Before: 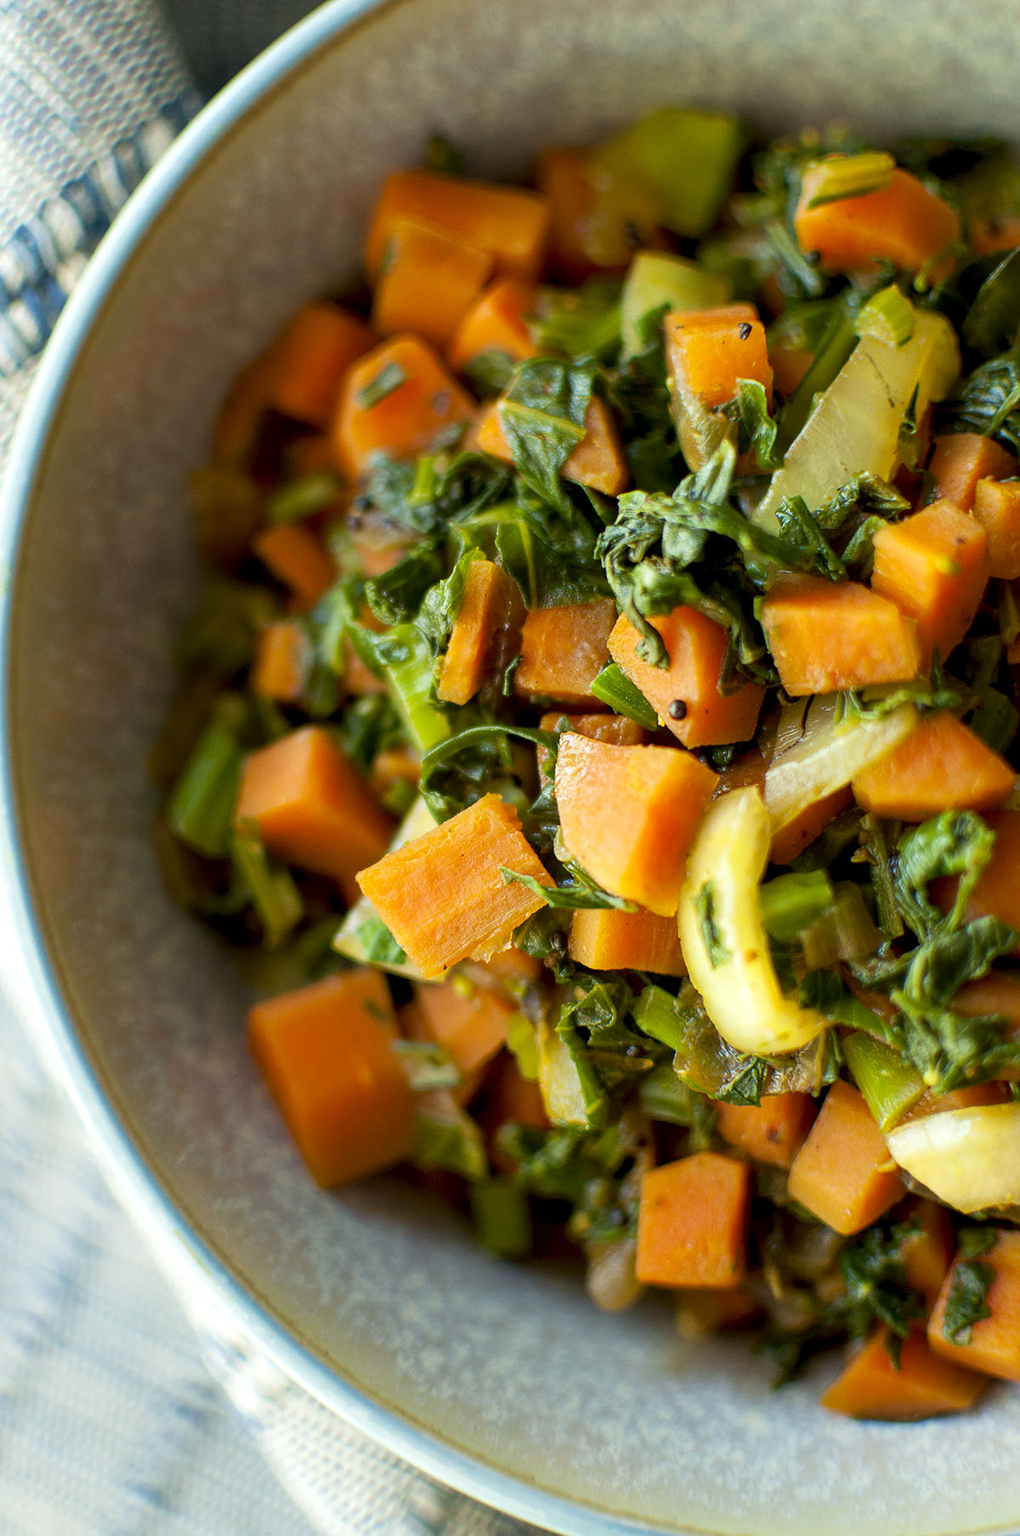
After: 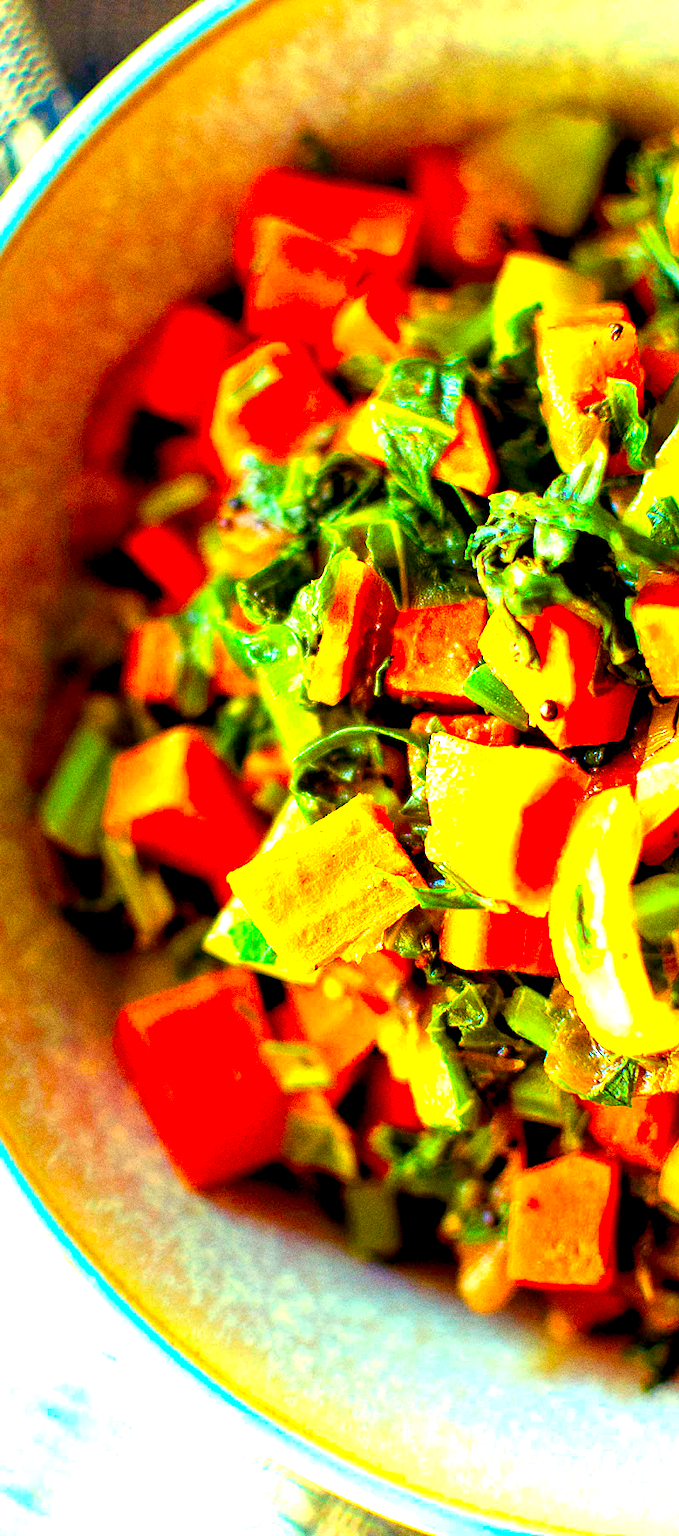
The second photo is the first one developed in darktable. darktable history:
grain: coarseness 0.09 ISO, strength 40%
exposure: exposure 1.223 EV, compensate highlight preservation false
color balance rgb: shadows lift › luminance -21.66%, shadows lift › chroma 8.98%, shadows lift › hue 283.37°, power › chroma 1.55%, power › hue 25.59°, highlights gain › luminance 6.08%, highlights gain › chroma 2.55%, highlights gain › hue 90°, global offset › luminance -0.87%, perceptual saturation grading › global saturation 27.49%, perceptual saturation grading › highlights -28.39%, perceptual saturation grading › mid-tones 15.22%, perceptual saturation grading › shadows 33.98%, perceptual brilliance grading › highlights 10%, perceptual brilliance grading › mid-tones 5%
crop and rotate: left 12.673%, right 20.66%
color correction: saturation 1.8
